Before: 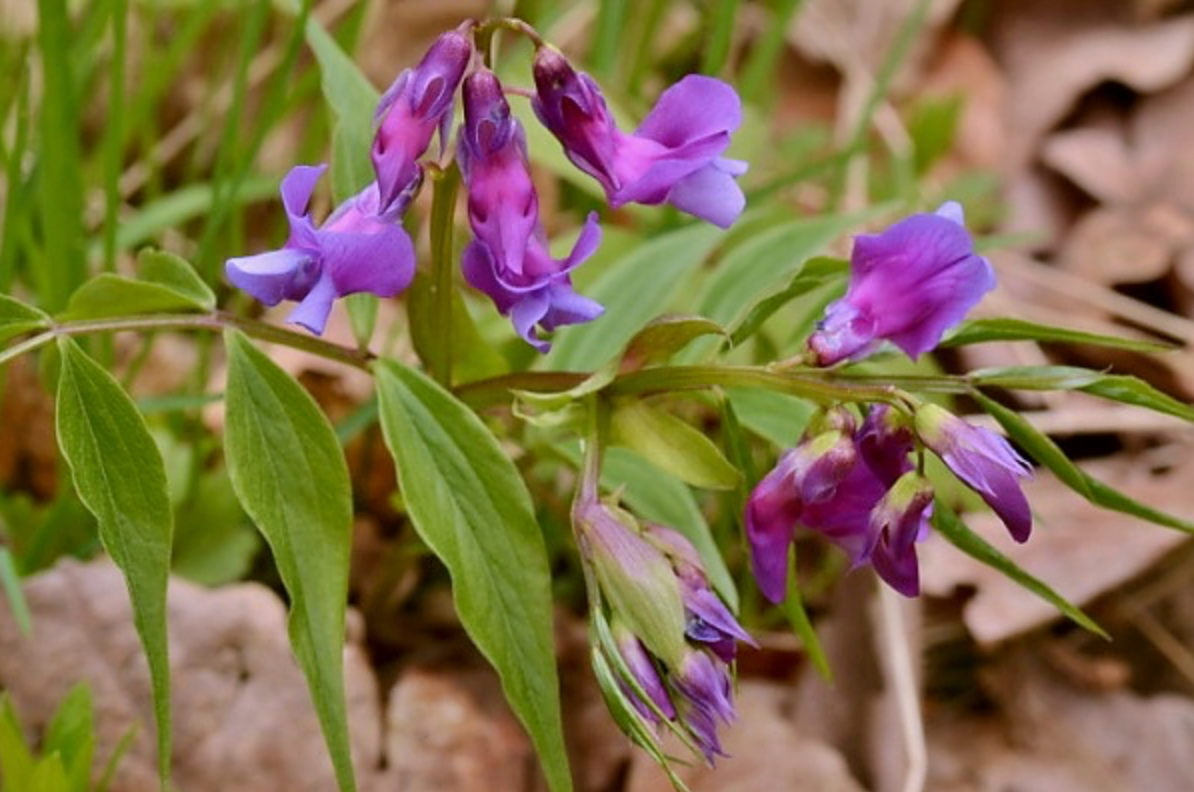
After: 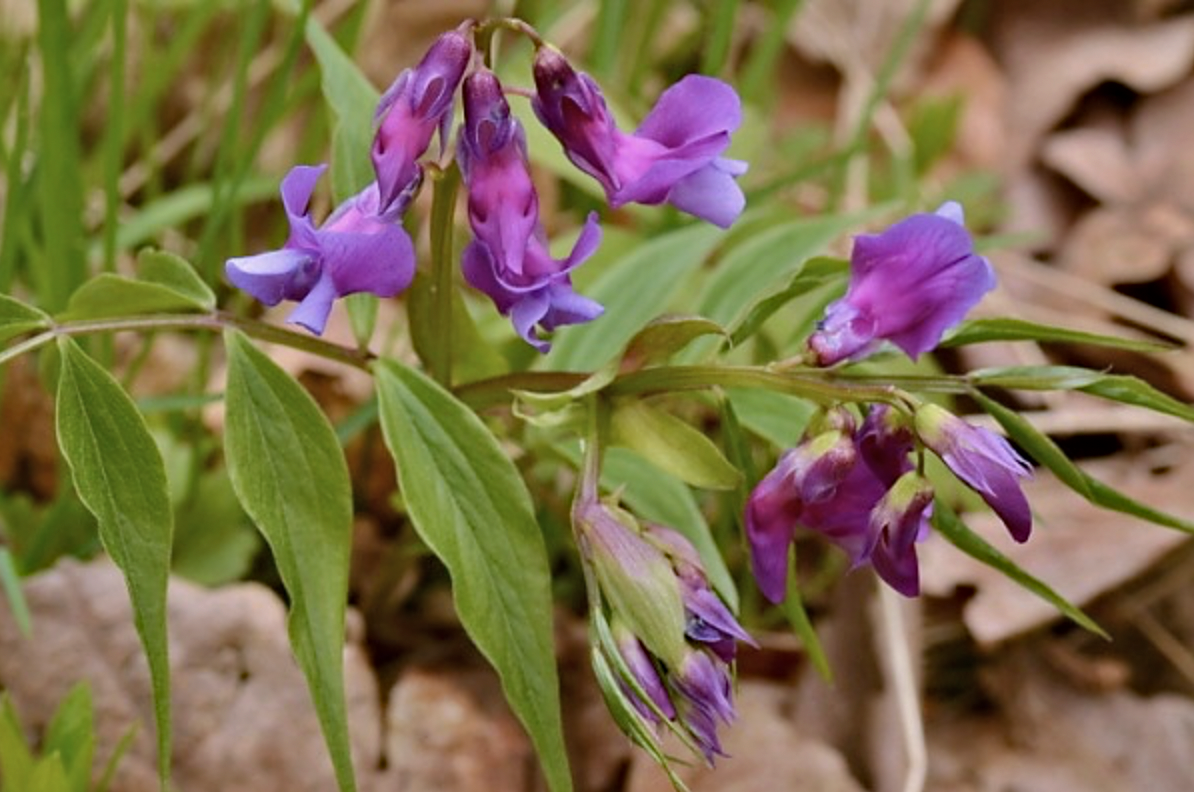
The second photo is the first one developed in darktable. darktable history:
contrast brightness saturation: saturation -0.17
haze removal: compatibility mode true, adaptive false
